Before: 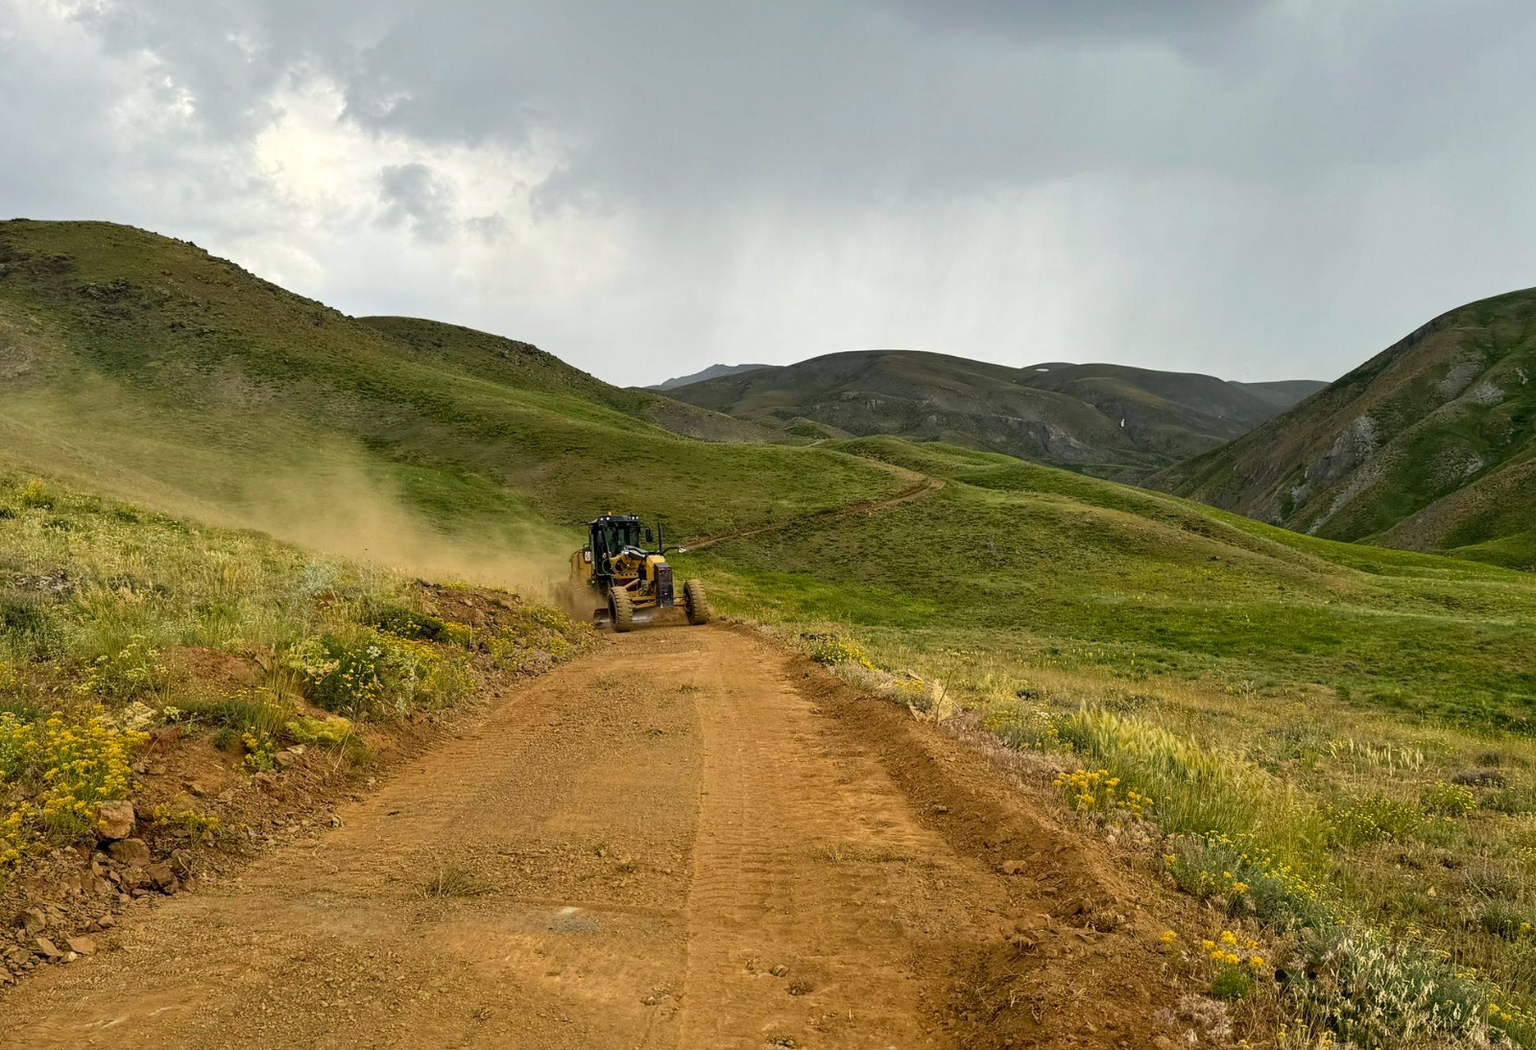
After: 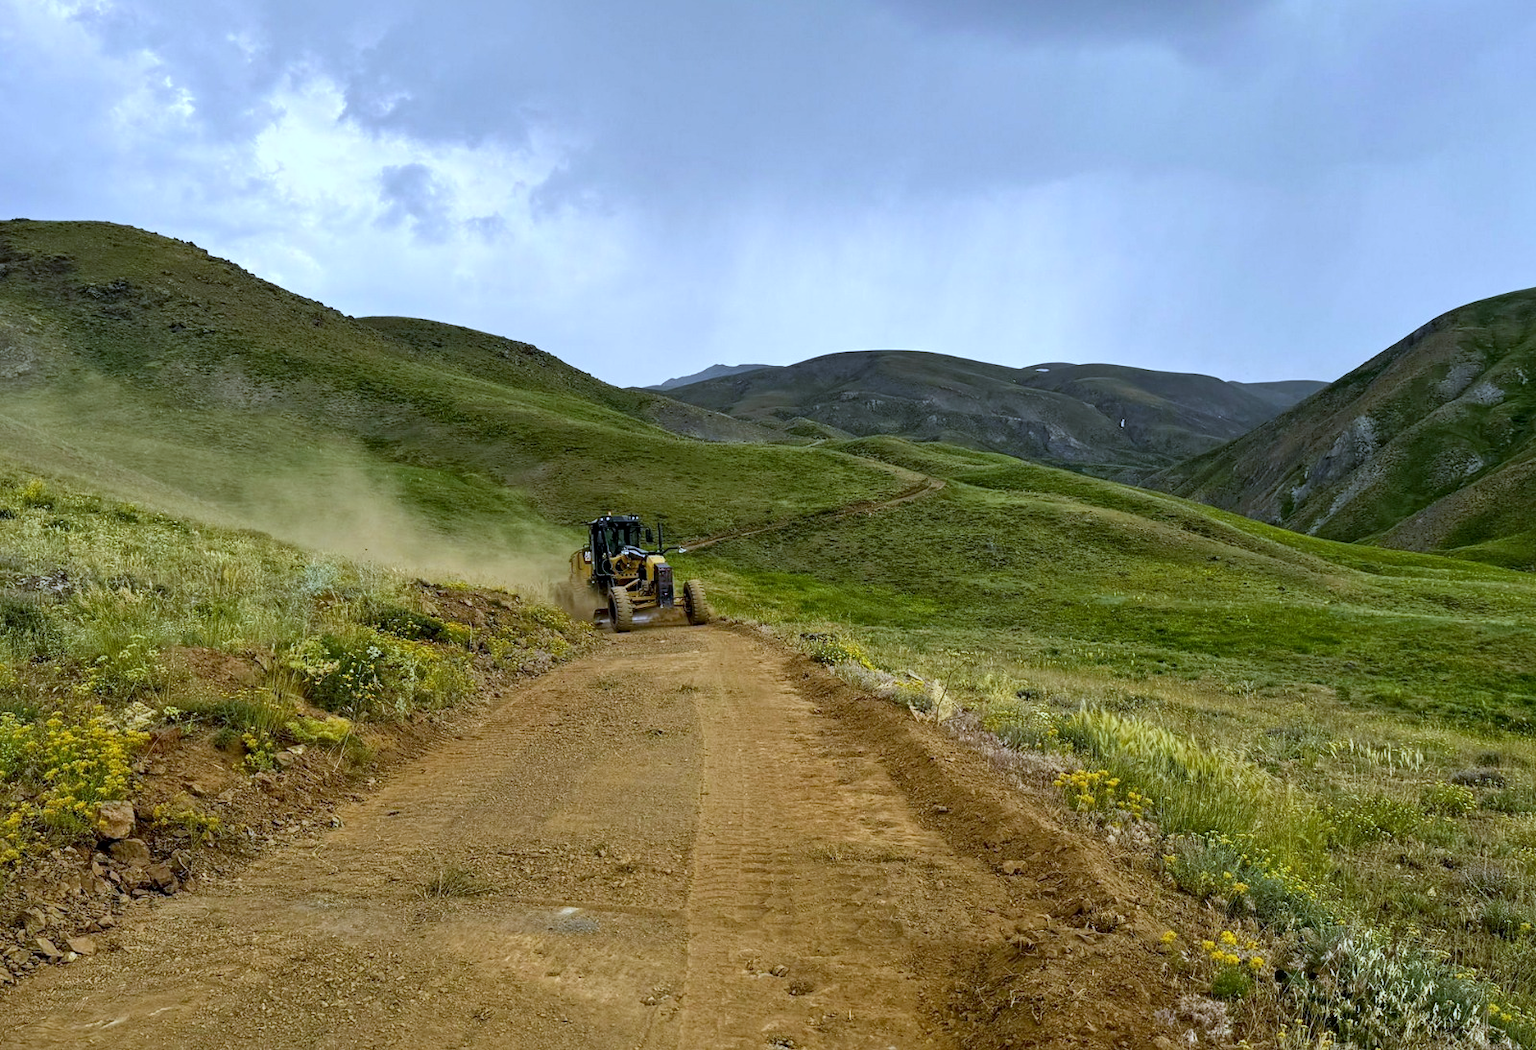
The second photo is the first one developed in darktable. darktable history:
local contrast: mode bilateral grid, contrast 28, coarseness 16, detail 115%, midtone range 0.2
exposure: black level correction 0.001, compensate highlight preservation false
white balance: red 0.871, blue 1.249
